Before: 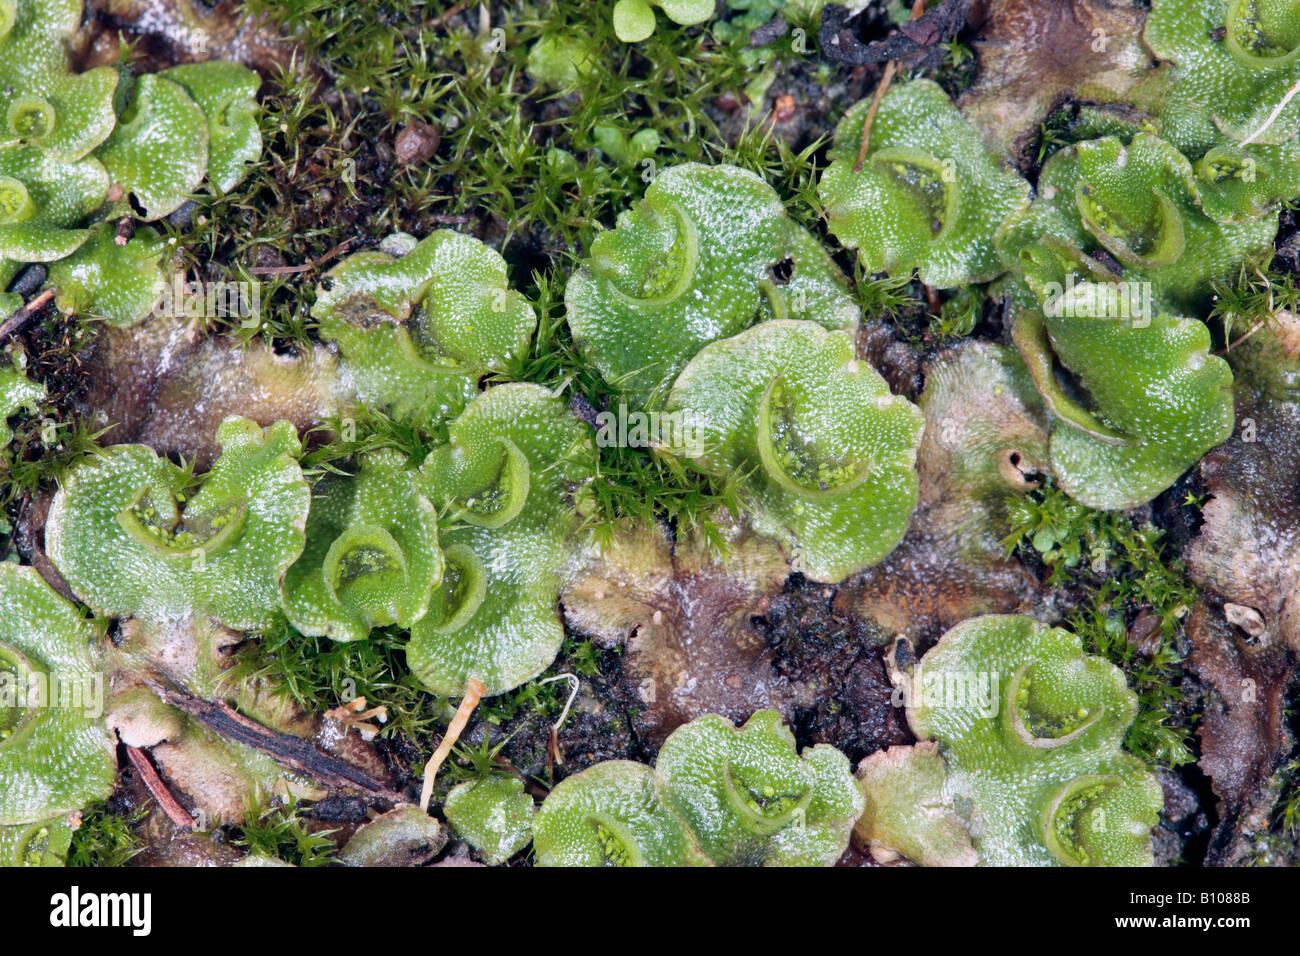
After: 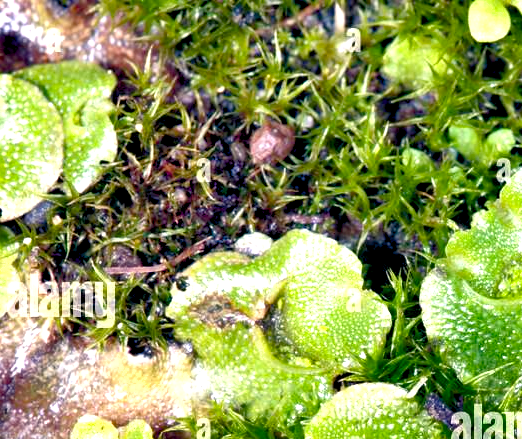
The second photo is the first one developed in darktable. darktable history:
shadows and highlights: shadows 39.89, highlights -52.57, low approximation 0.01, soften with gaussian
crop and rotate: left 11.177%, top 0.072%, right 48.65%, bottom 53.977%
exposure: black level correction 0, exposure 1.2 EV, compensate highlight preservation false
color balance rgb: highlights gain › chroma 2.049%, highlights gain › hue 65.82°, global offset › luminance -1.425%, linear chroma grading › global chroma 8.573%, perceptual saturation grading › global saturation 20%, perceptual saturation grading › highlights -25.28%, perceptual saturation grading › shadows 25.67%
